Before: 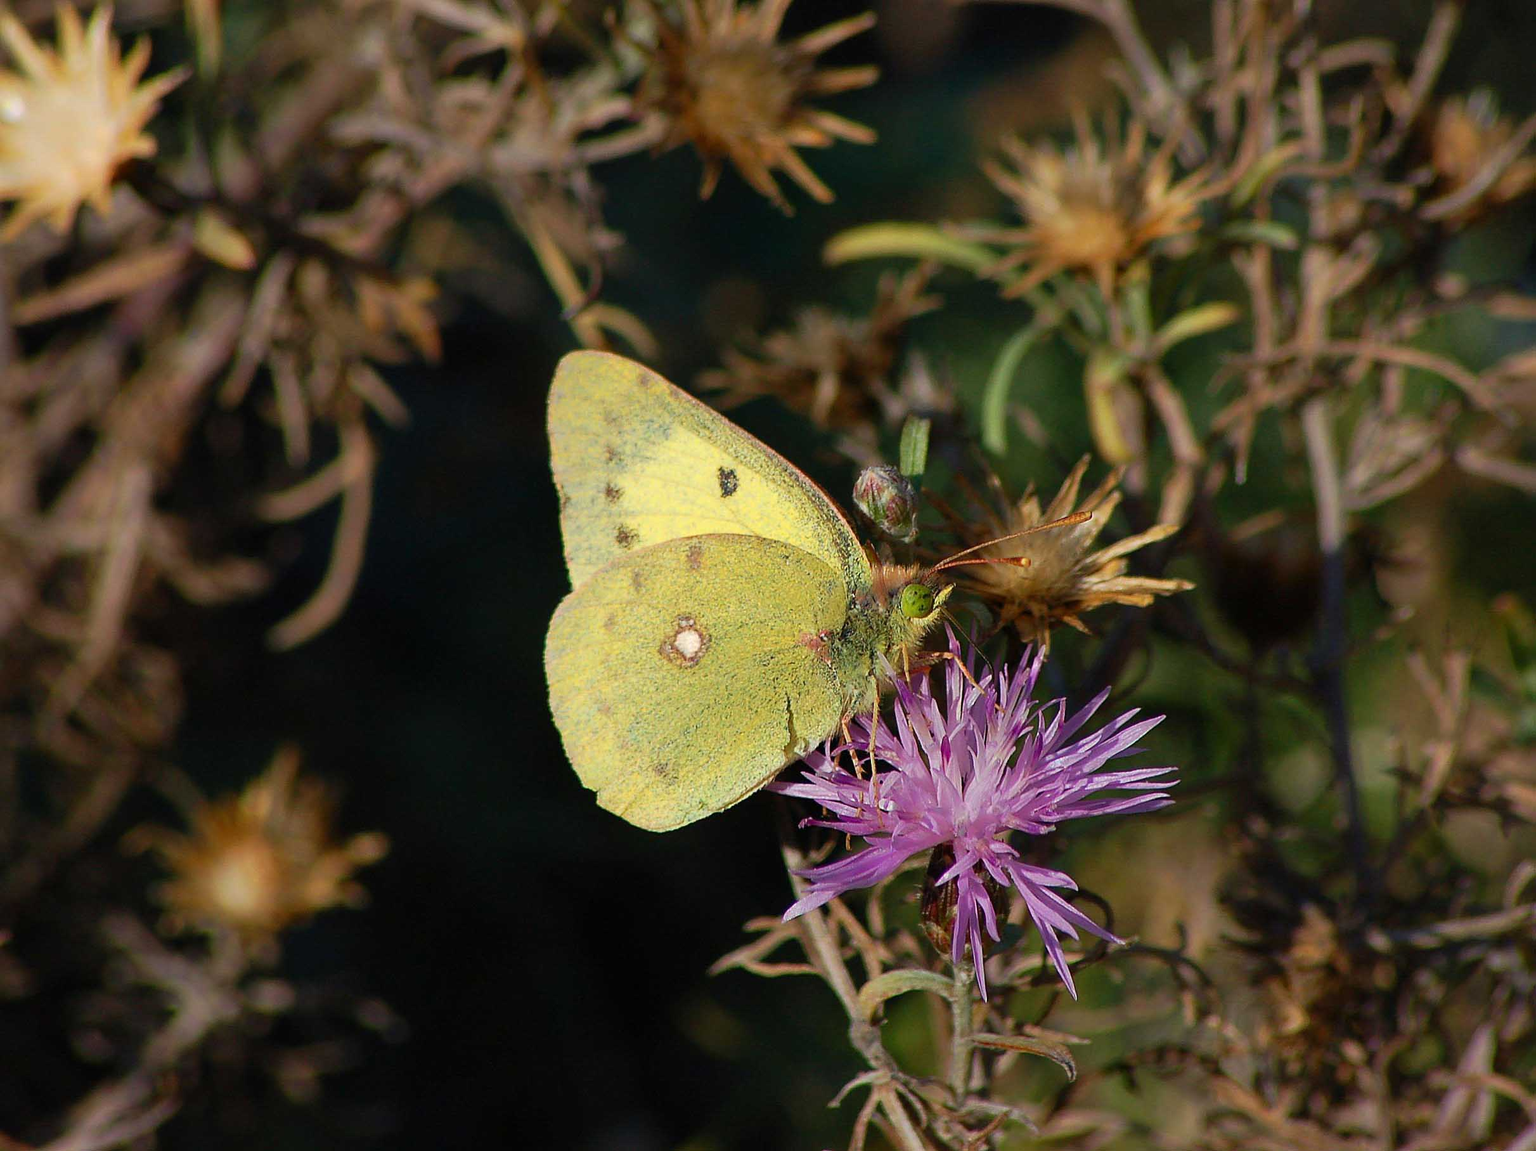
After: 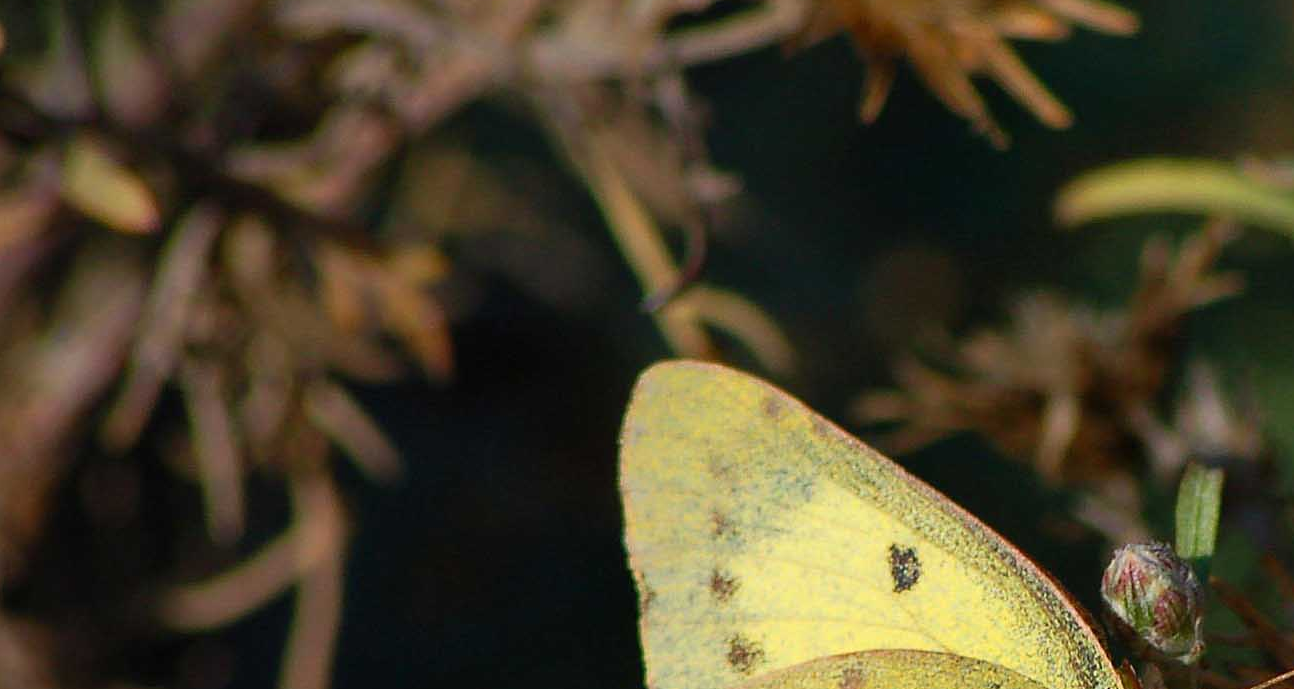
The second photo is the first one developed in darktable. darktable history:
crop: left 10.087%, top 10.626%, right 36.488%, bottom 51.401%
